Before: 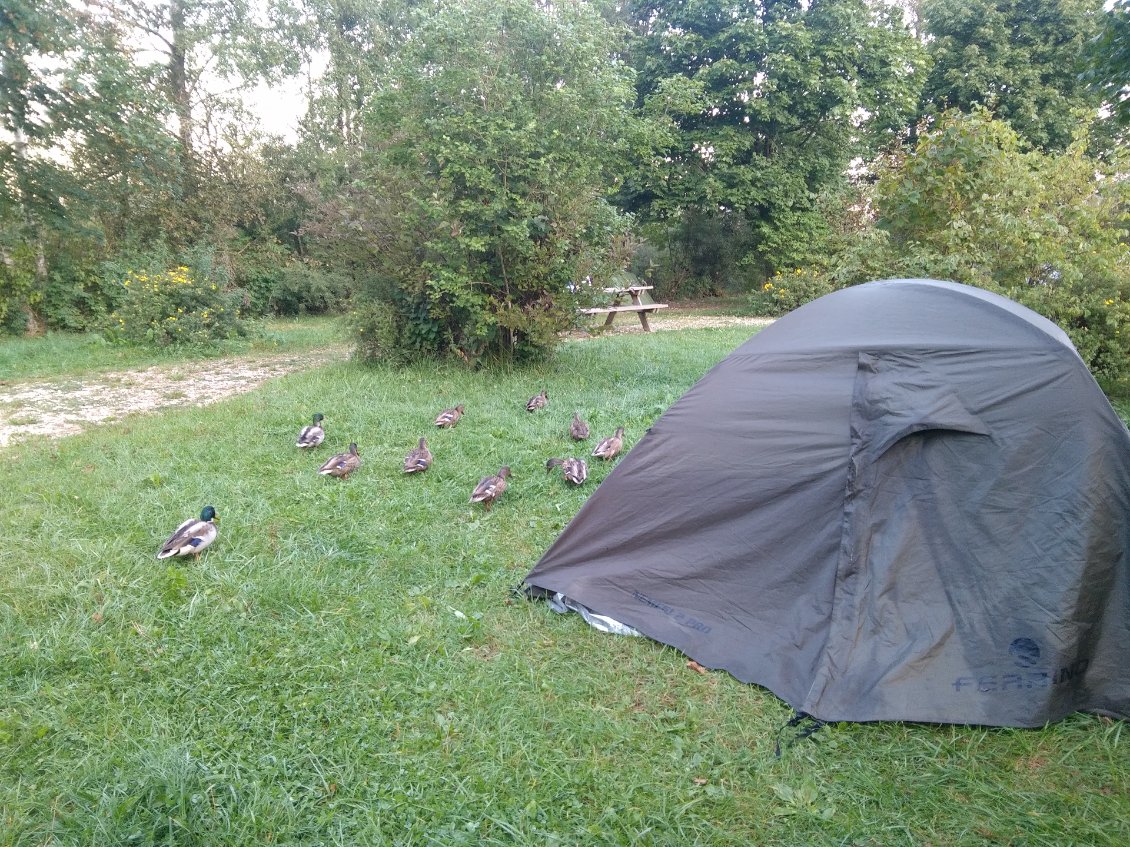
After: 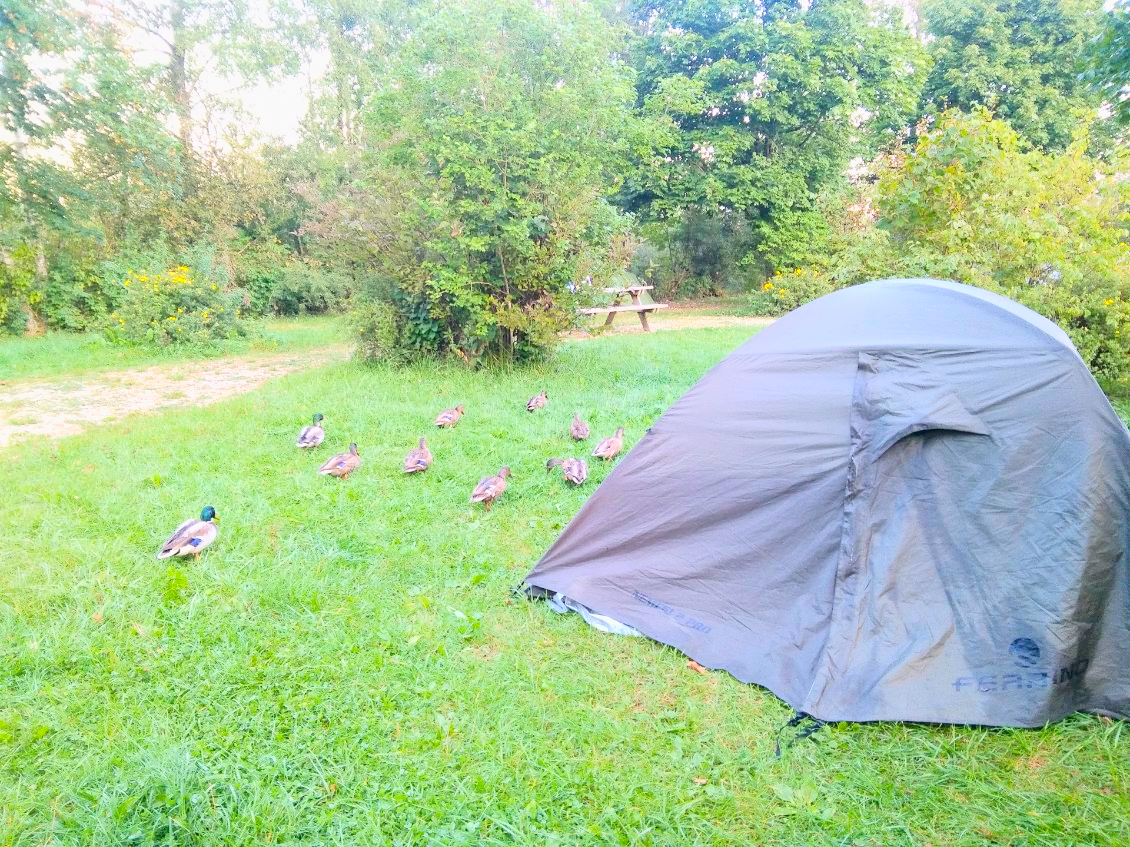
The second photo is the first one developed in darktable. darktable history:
color balance rgb: global offset › luminance -0.271%, global offset › hue 259.17°, perceptual saturation grading › global saturation 36.14%, contrast -29.913%
base curve: curves: ch0 [(0, 0) (0.007, 0.004) (0.027, 0.03) (0.046, 0.07) (0.207, 0.54) (0.442, 0.872) (0.673, 0.972) (1, 1)]
